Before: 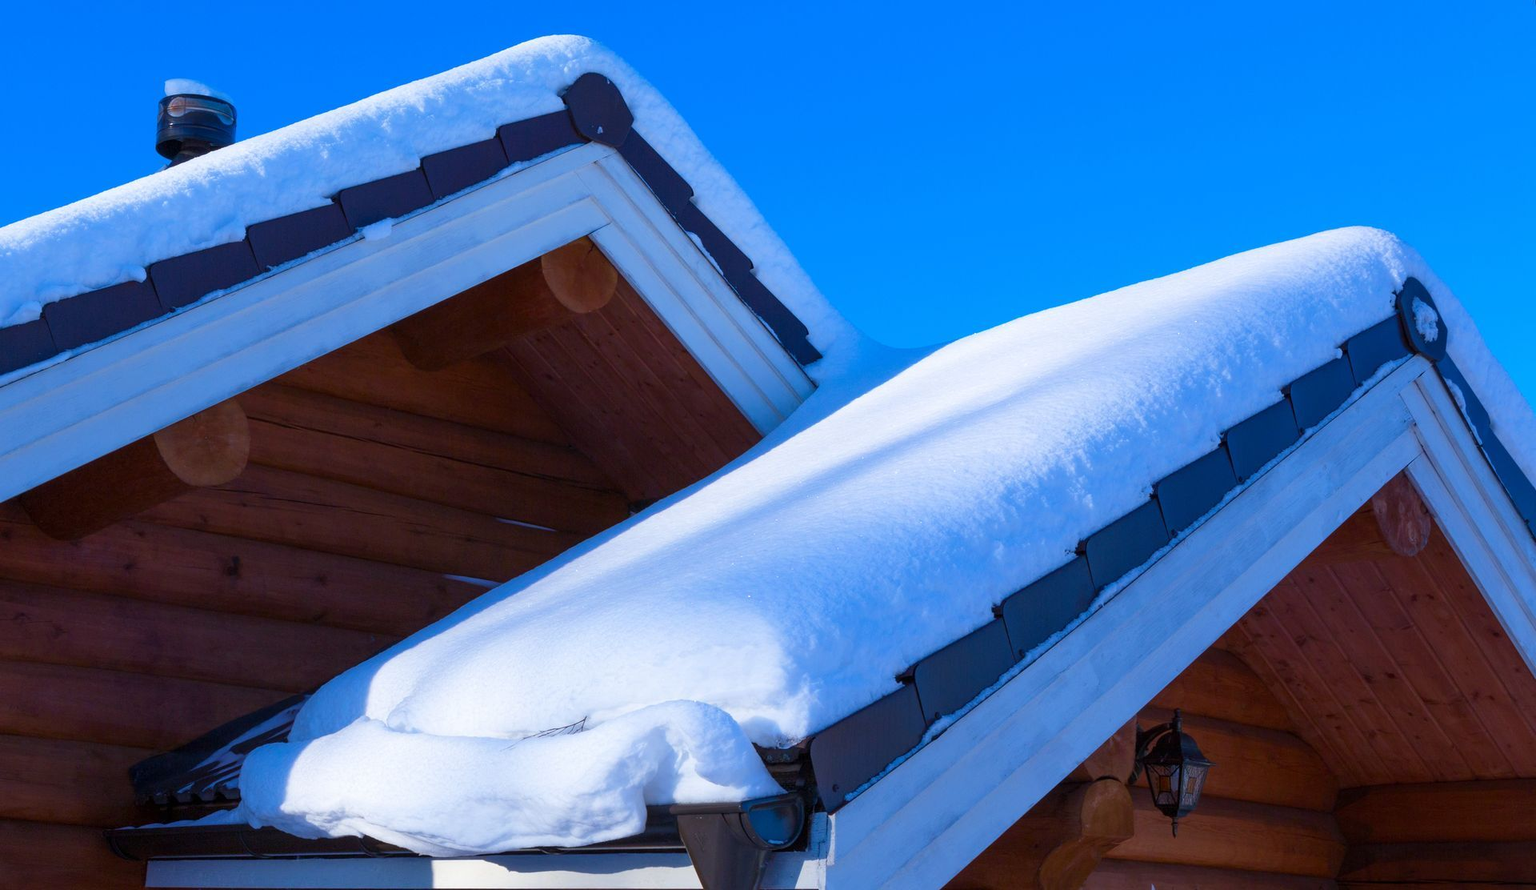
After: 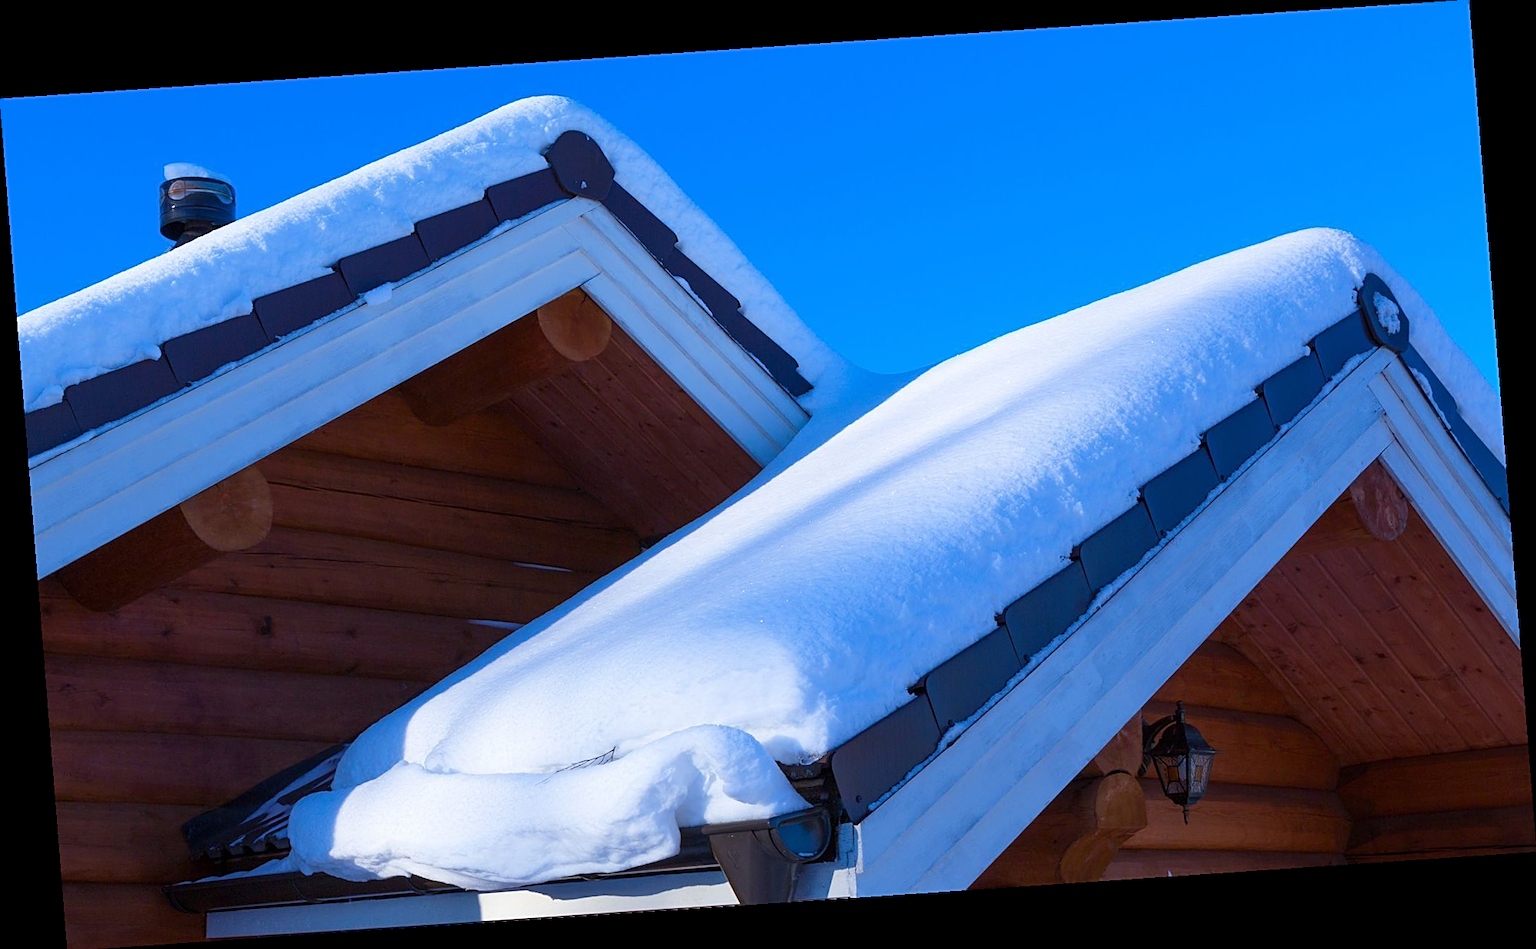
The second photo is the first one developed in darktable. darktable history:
sharpen: on, module defaults
rotate and perspective: rotation -4.2°, shear 0.006, automatic cropping off
